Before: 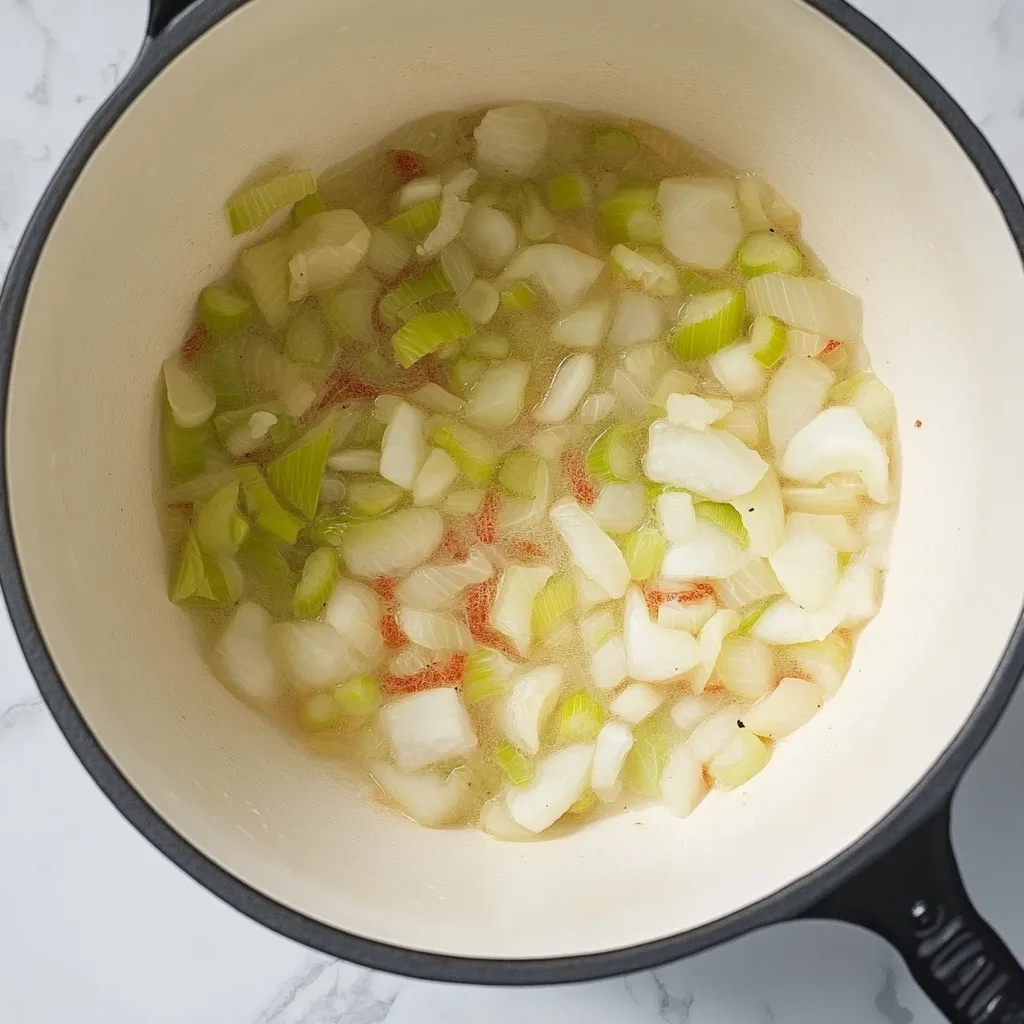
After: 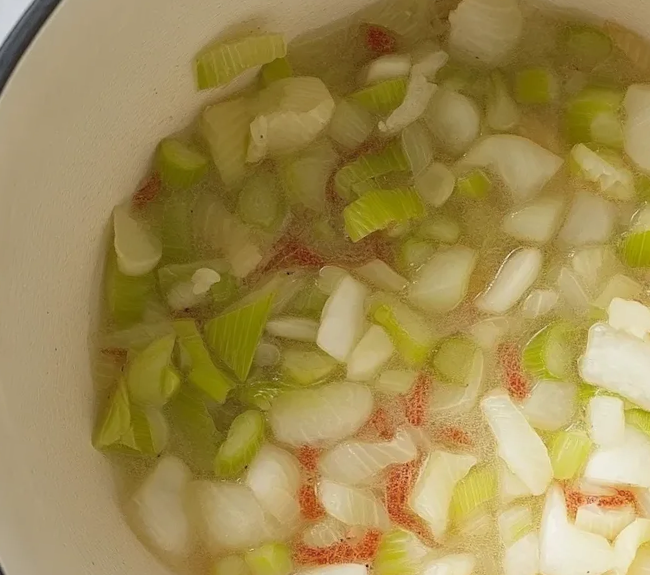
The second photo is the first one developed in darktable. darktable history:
crop and rotate: angle -6.66°, left 2.034%, top 7.056%, right 27.511%, bottom 30.574%
base curve: curves: ch0 [(0, 0) (0.472, 0.455) (1, 1)], preserve colors none
